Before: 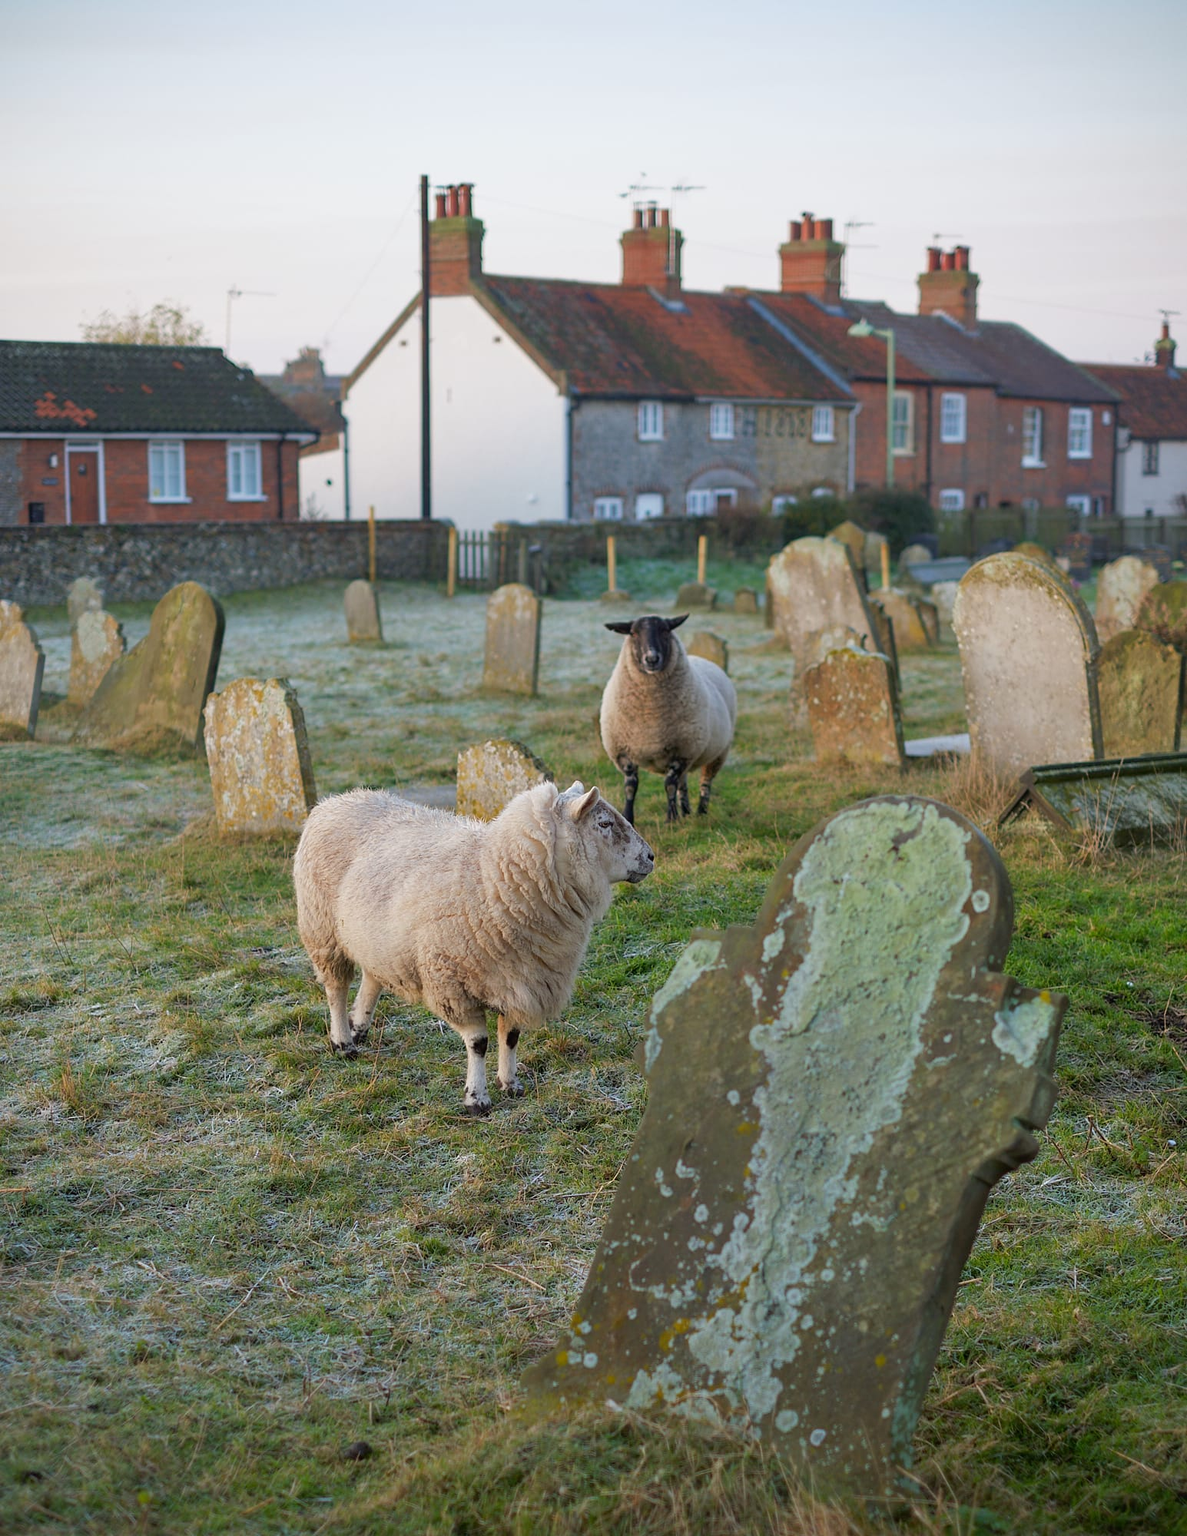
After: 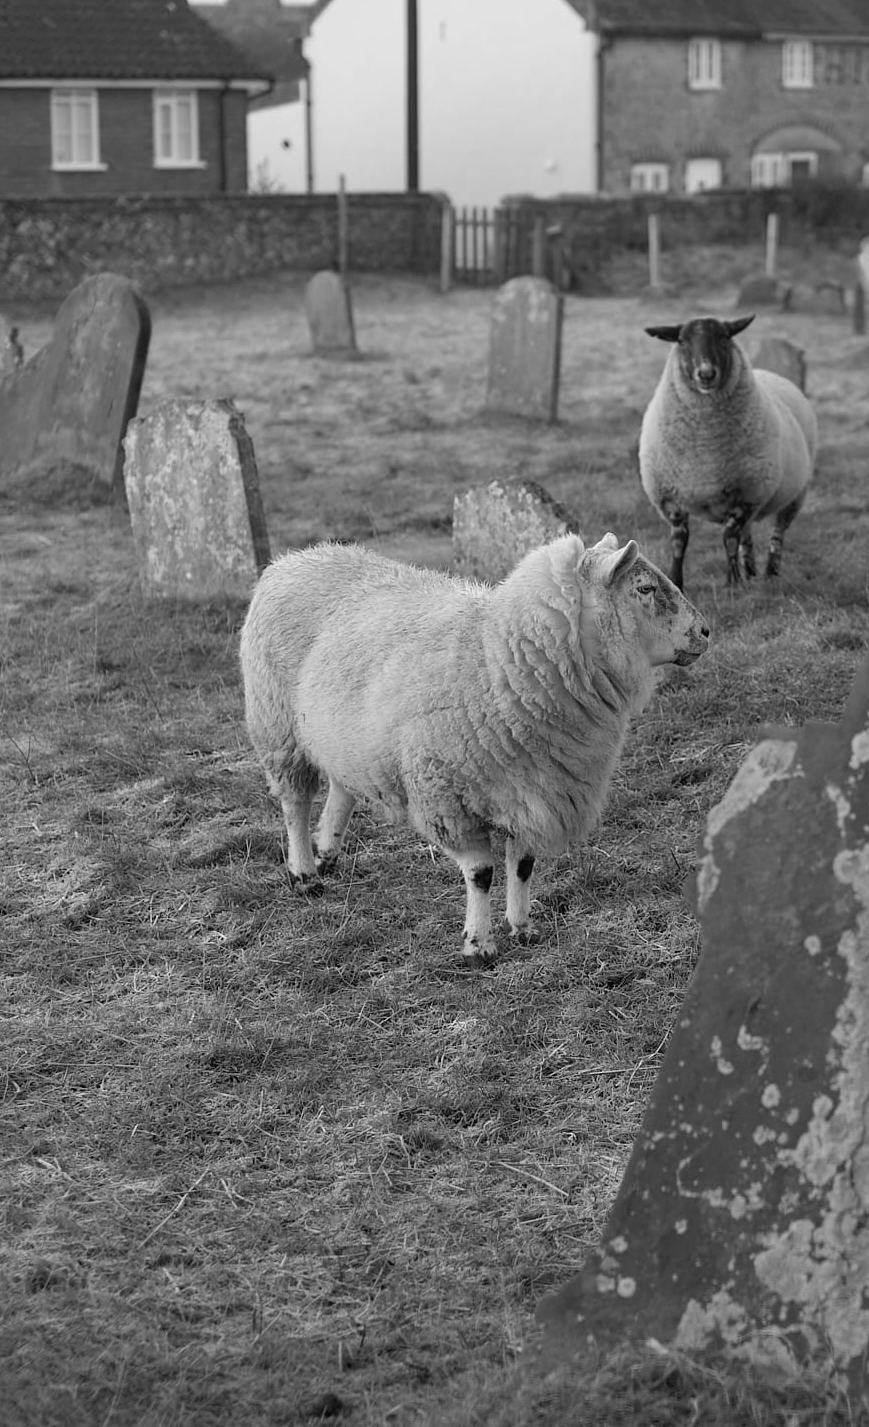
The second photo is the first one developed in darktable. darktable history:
crop: left 9.244%, top 24.203%, right 34.472%, bottom 4.424%
color calibration: output gray [0.21, 0.42, 0.37, 0], x 0.372, y 0.387, temperature 4286.77 K
